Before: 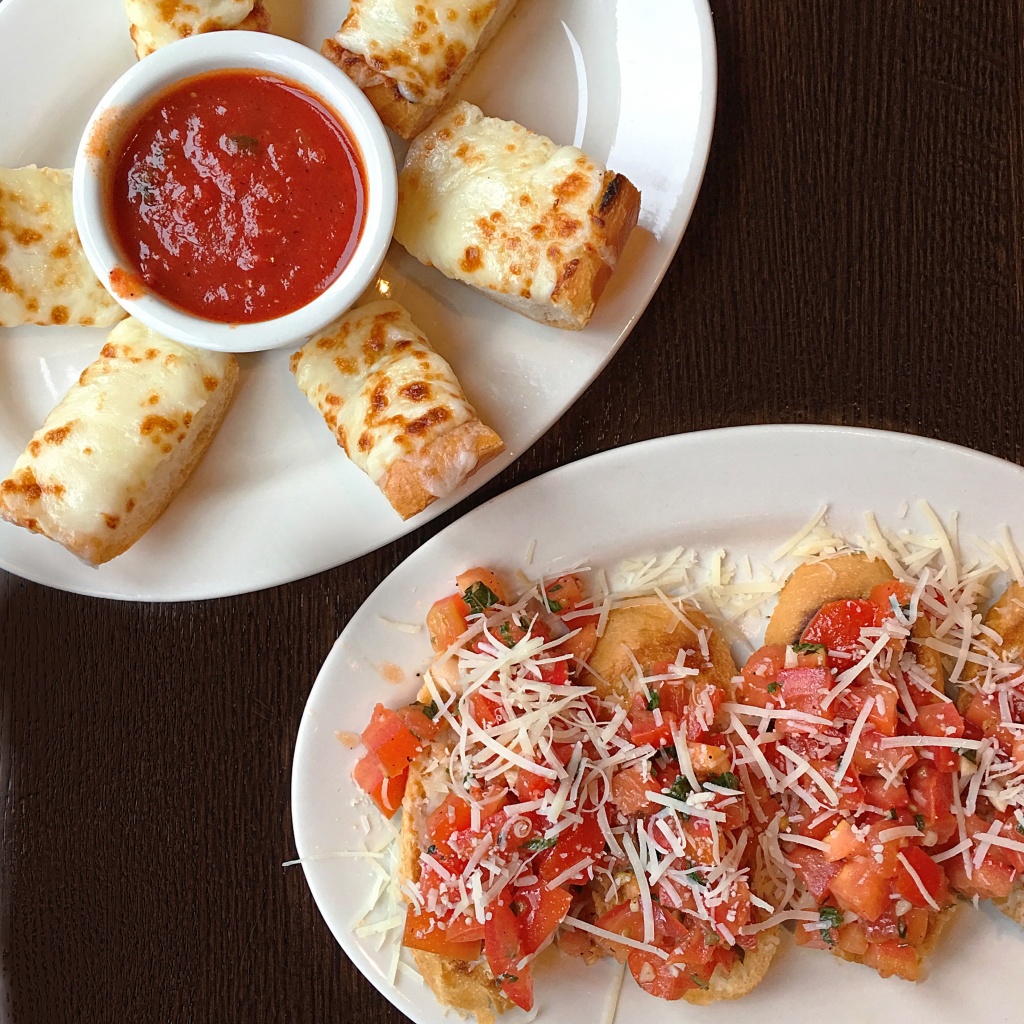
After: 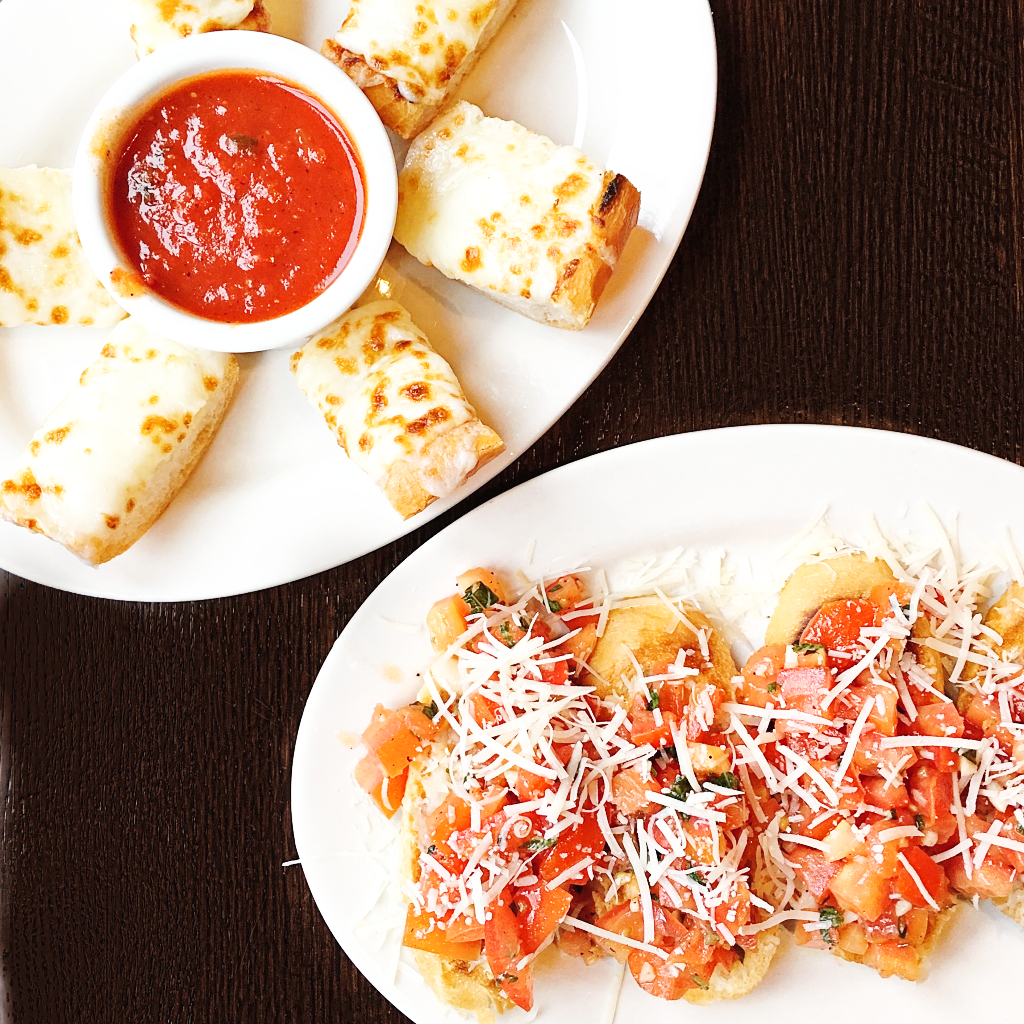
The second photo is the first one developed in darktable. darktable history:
contrast brightness saturation: saturation -0.171
base curve: curves: ch0 [(0, 0.003) (0.001, 0.002) (0.006, 0.004) (0.02, 0.022) (0.048, 0.086) (0.094, 0.234) (0.162, 0.431) (0.258, 0.629) (0.385, 0.8) (0.548, 0.918) (0.751, 0.988) (1, 1)], preserve colors none
